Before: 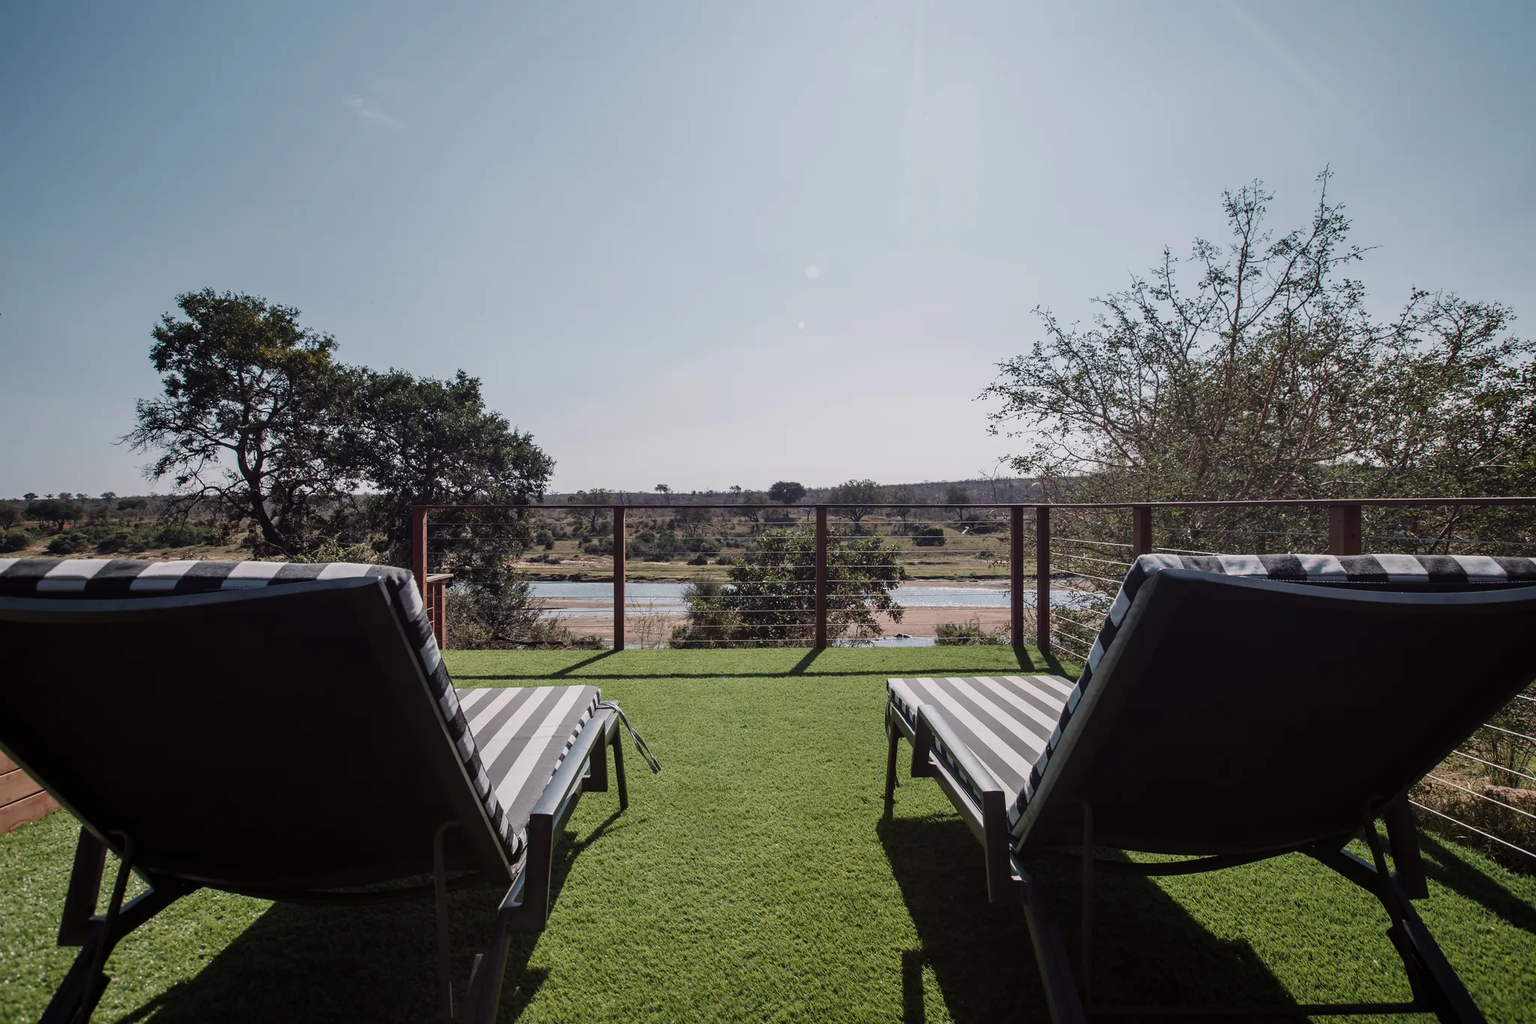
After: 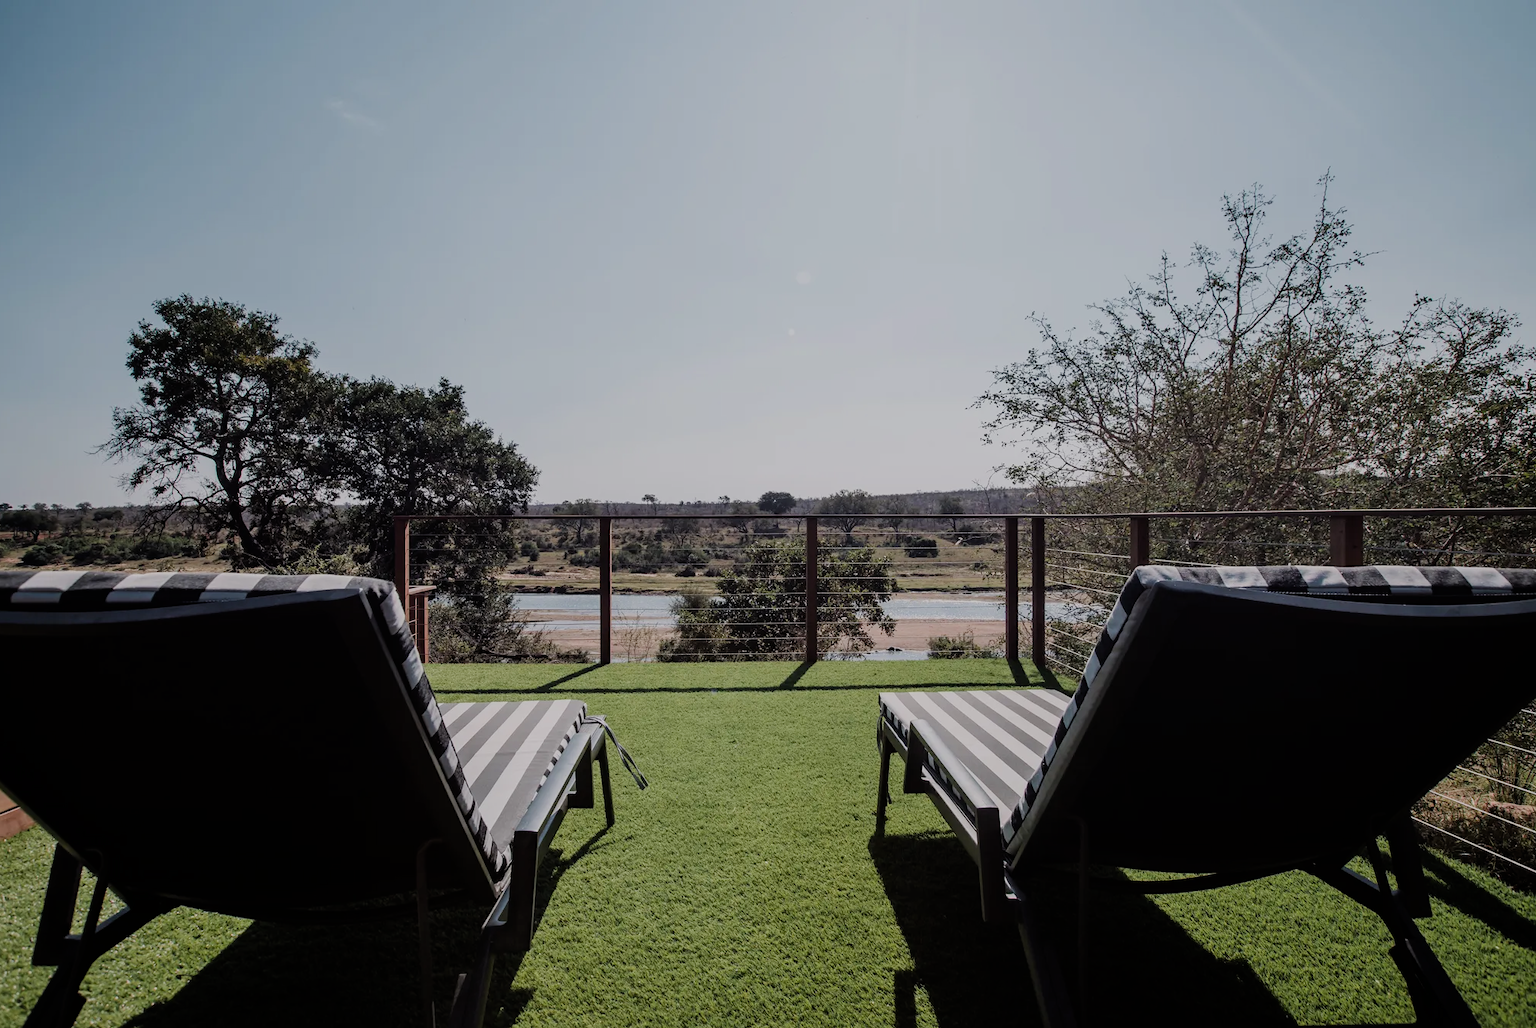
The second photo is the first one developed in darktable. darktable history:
filmic rgb: black relative exposure -8.32 EV, white relative exposure 4.67 EV, hardness 3.81
crop: left 1.727%, right 0.283%, bottom 1.608%
